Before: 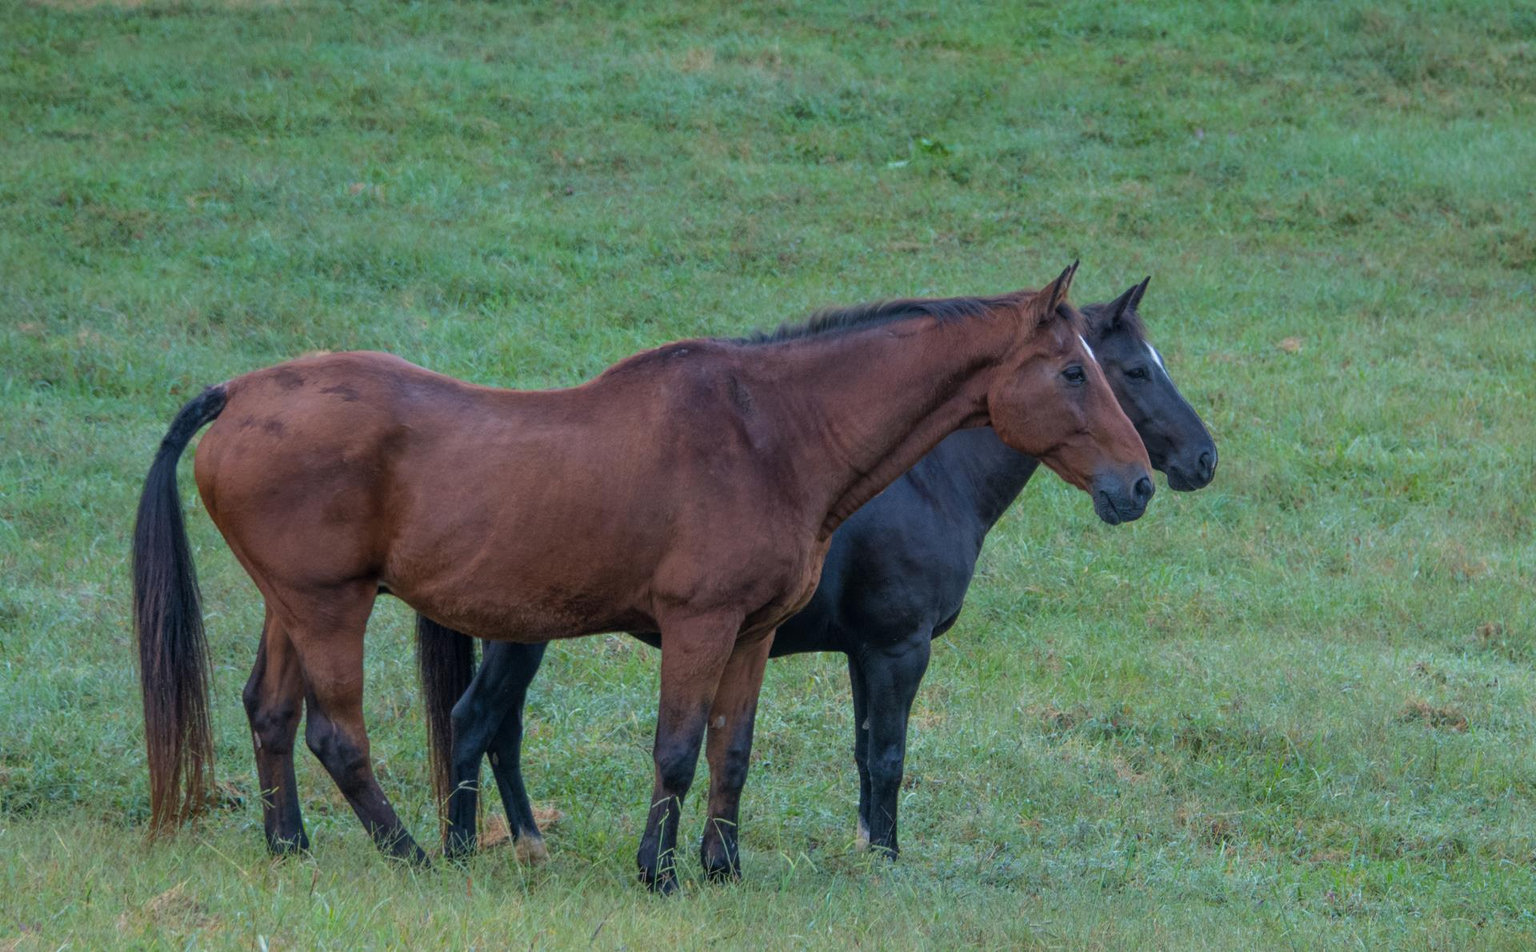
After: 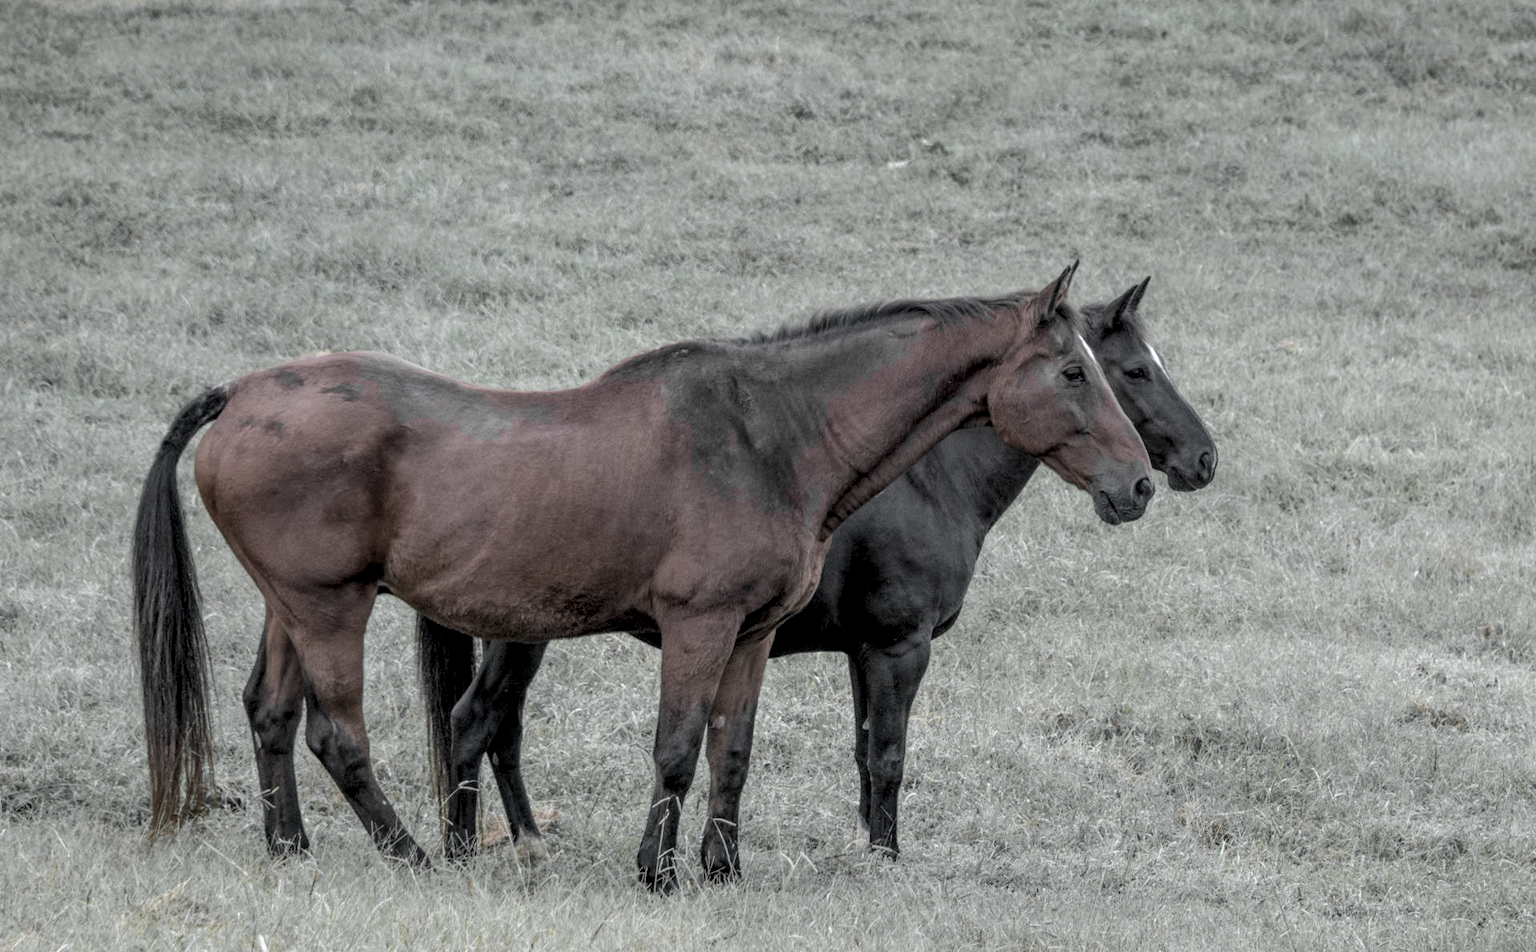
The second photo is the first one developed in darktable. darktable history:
contrast brightness saturation: brightness 0.181, saturation -0.508
local contrast: highlights 60%, shadows 60%, detail 160%
color zones: curves: ch0 [(0.004, 0.388) (0.125, 0.392) (0.25, 0.404) (0.375, 0.5) (0.5, 0.5) (0.625, 0.5) (0.75, 0.5) (0.875, 0.5)]; ch1 [(0, 0.5) (0.125, 0.5) (0.25, 0.5) (0.375, 0.124) (0.524, 0.124) (0.645, 0.128) (0.789, 0.132) (0.914, 0.096) (0.998, 0.068)]
